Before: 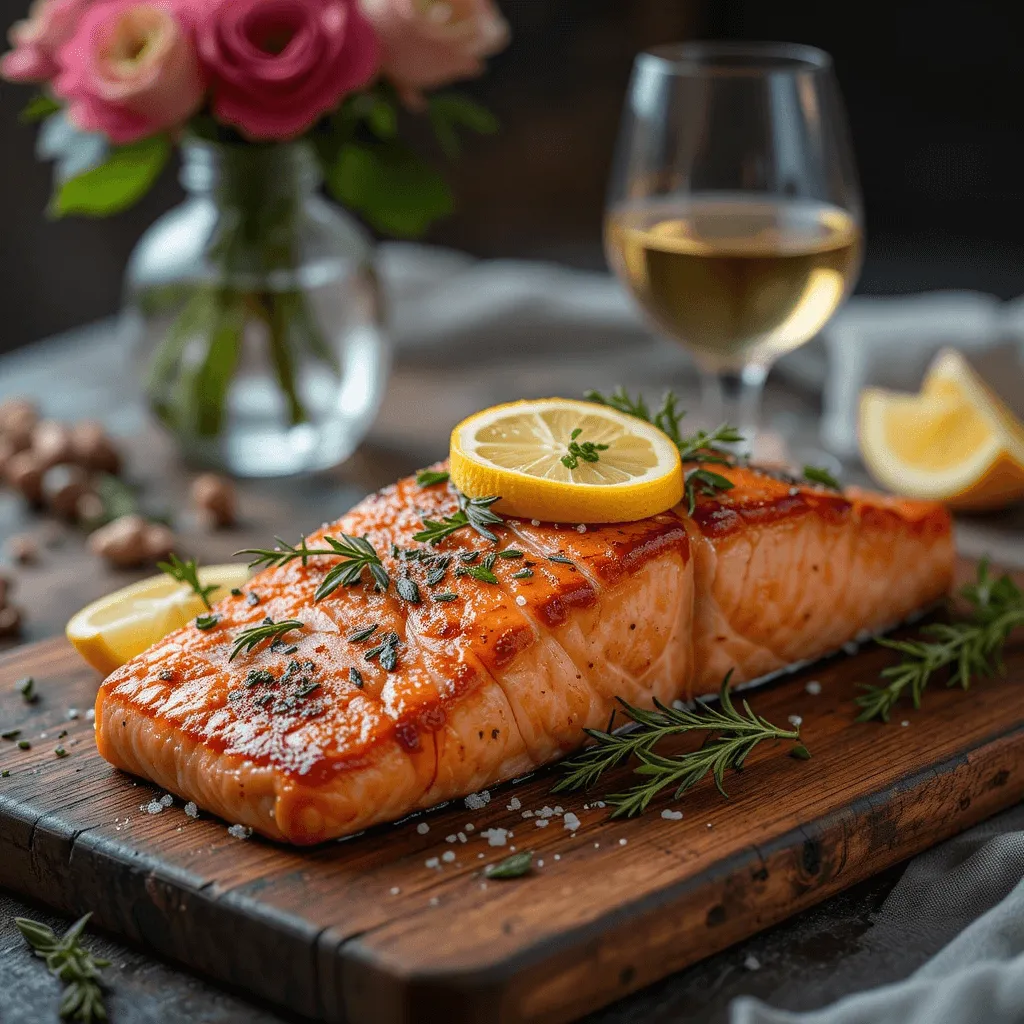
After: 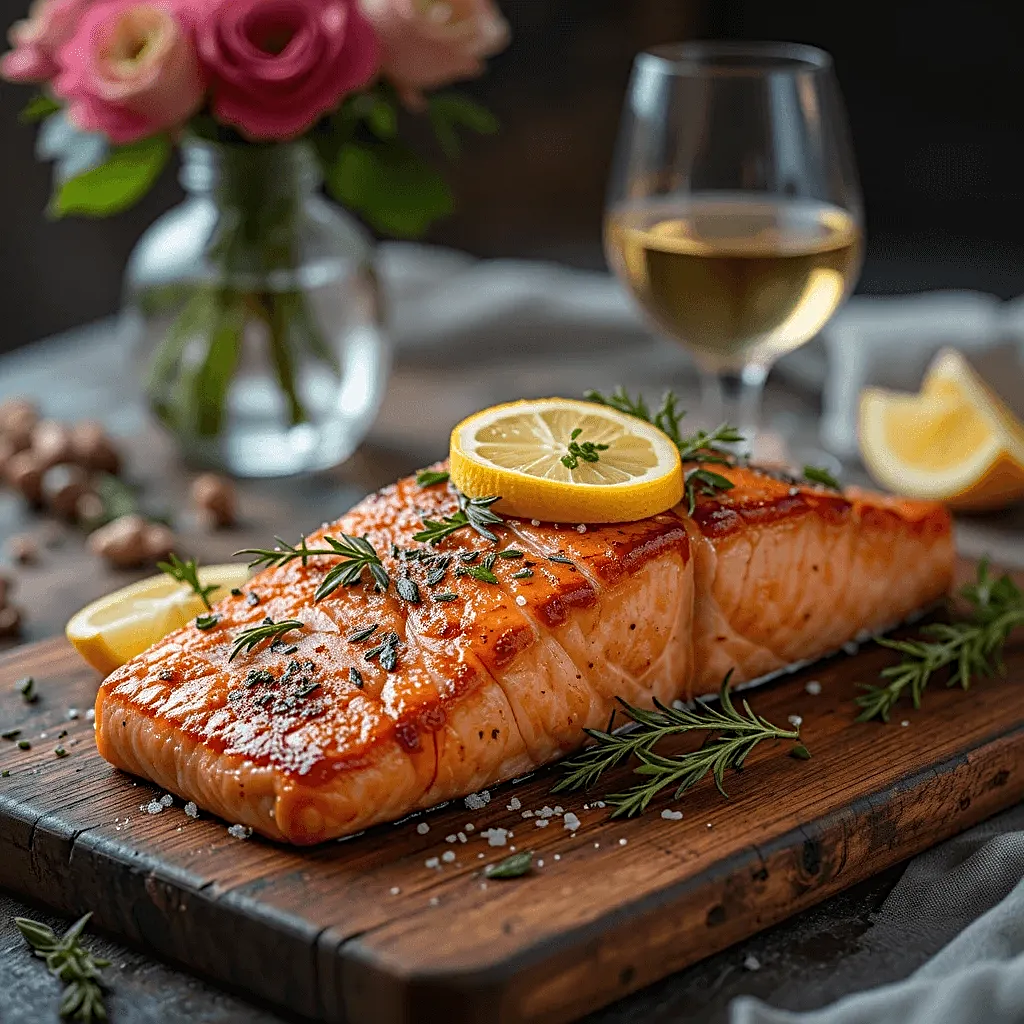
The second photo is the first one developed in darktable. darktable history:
sharpen: radius 3.076
